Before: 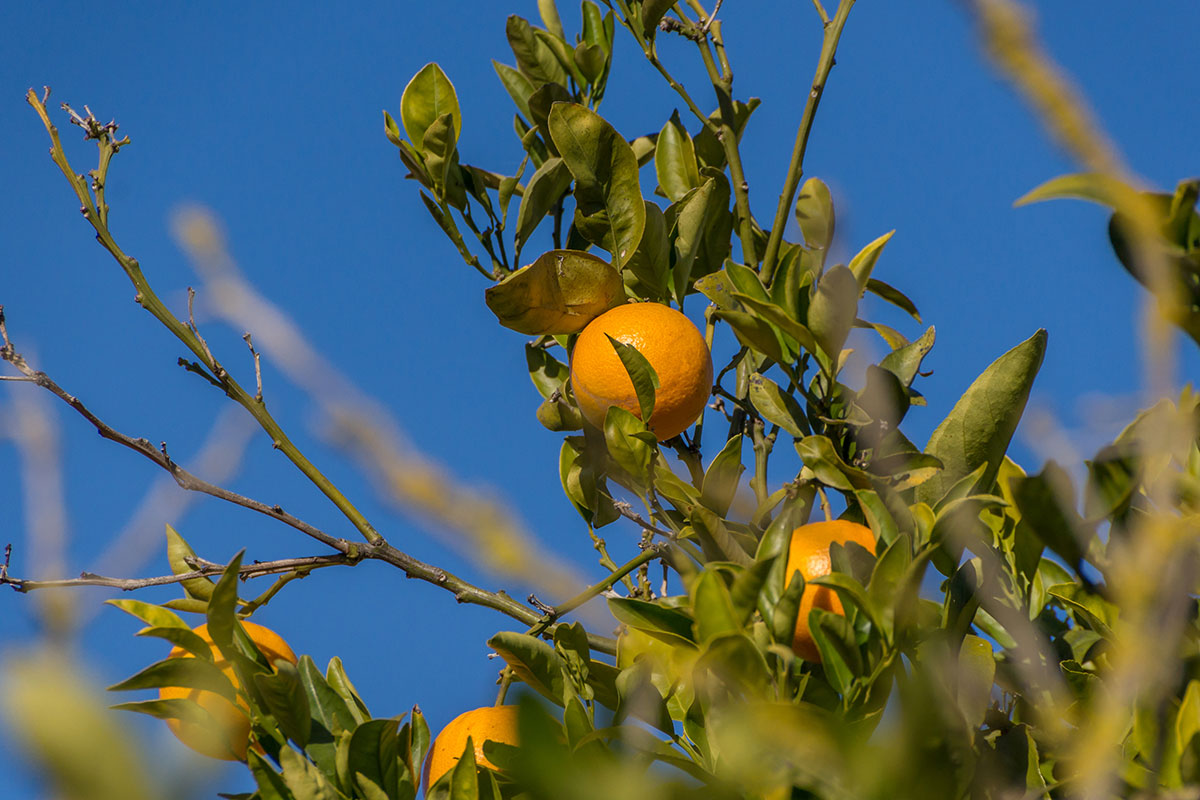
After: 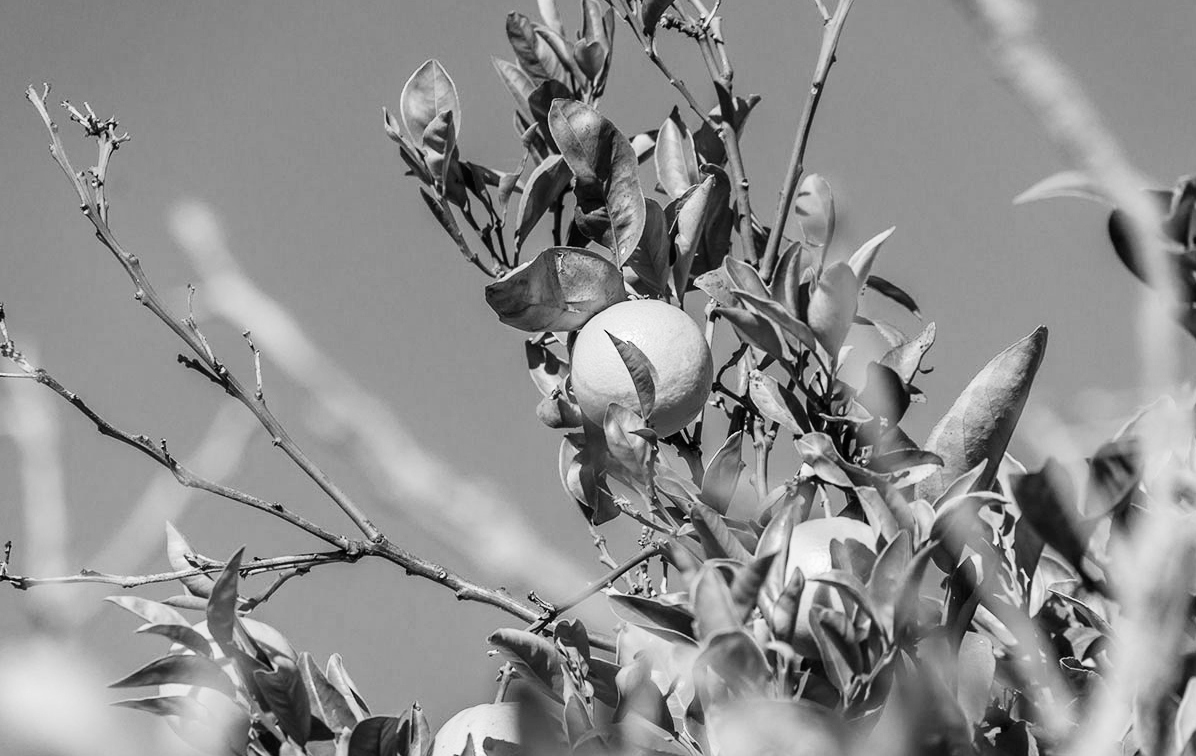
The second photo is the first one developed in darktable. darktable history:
color calibration: illuminant as shot in camera, x 0.358, y 0.373, temperature 4628.91 K
crop: top 0.448%, right 0.264%, bottom 5.045%
monochrome: a 32, b 64, size 2.3
base curve: curves: ch0 [(0, 0) (0.007, 0.004) (0.027, 0.03) (0.046, 0.07) (0.207, 0.54) (0.442, 0.872) (0.673, 0.972) (1, 1)], preserve colors none
